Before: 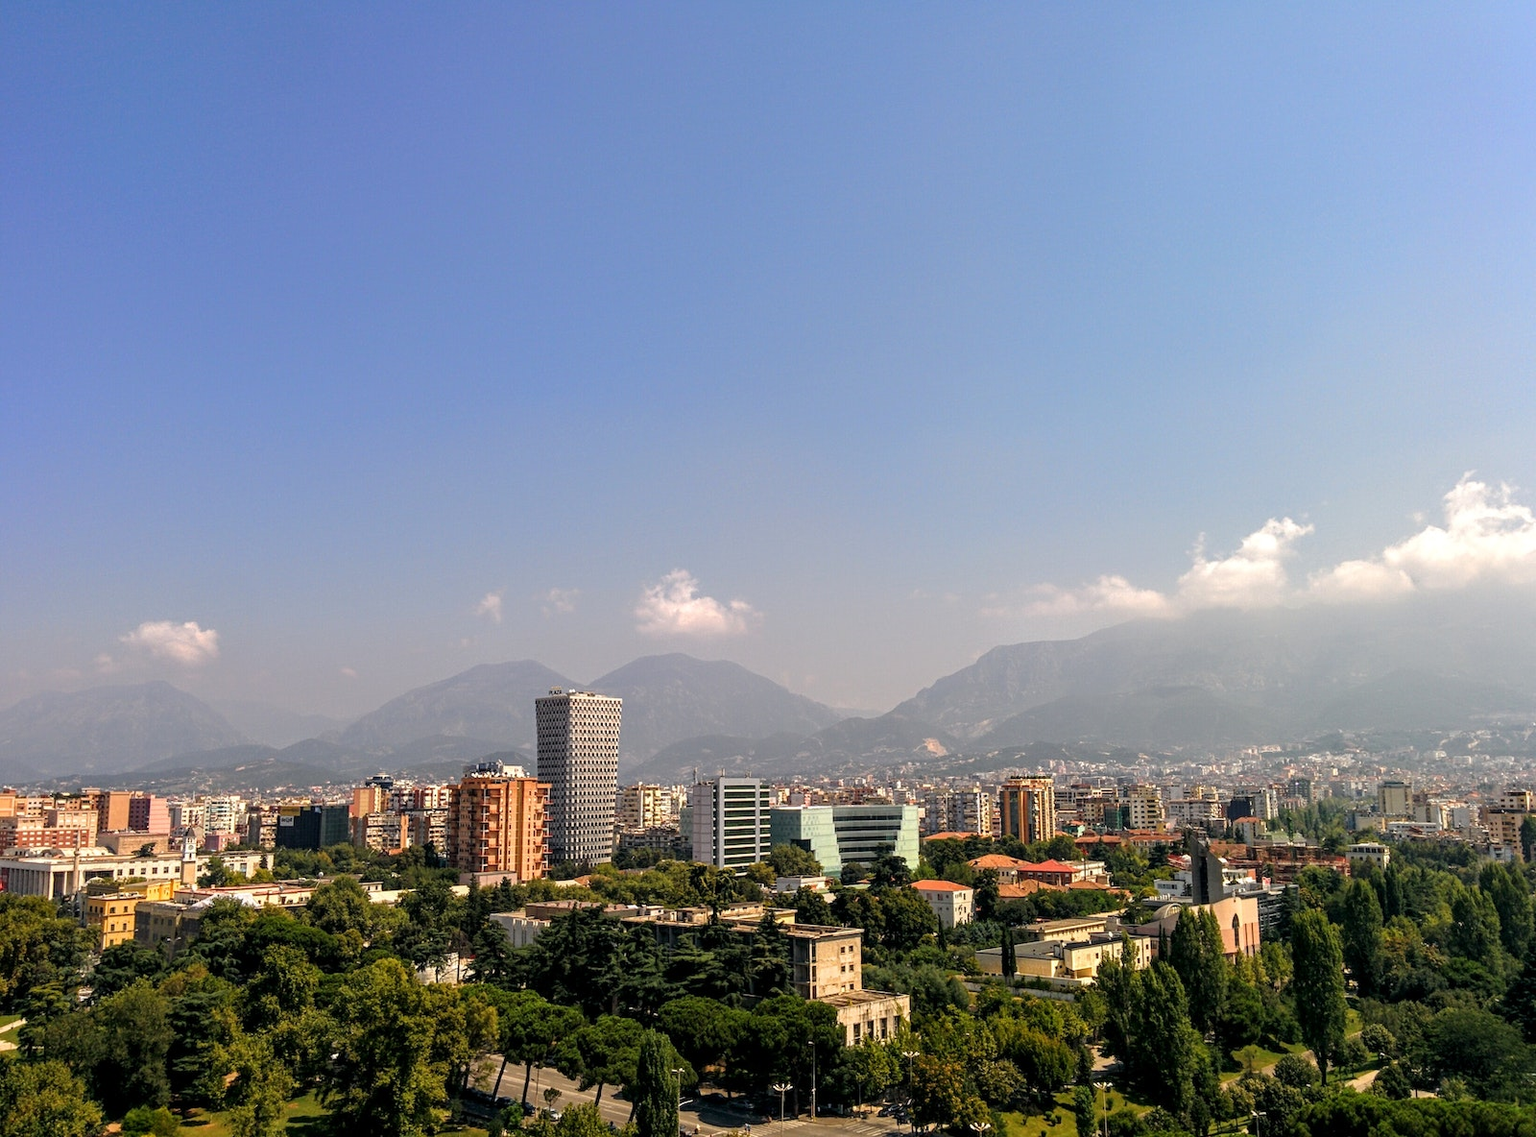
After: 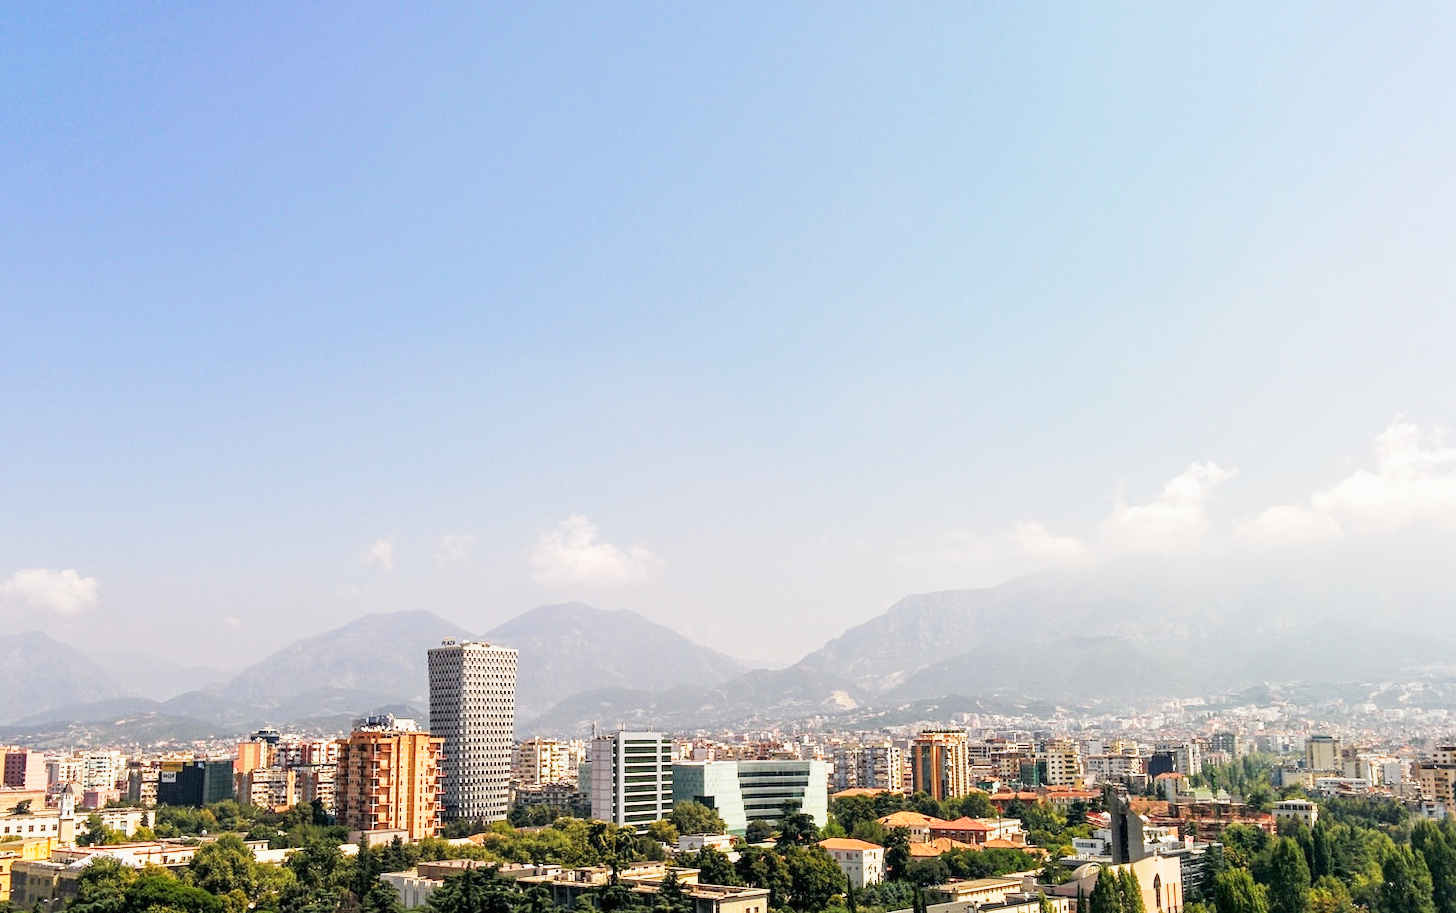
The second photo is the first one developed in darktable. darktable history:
exposure: black level correction 0, exposure 0.5 EV, compensate highlight preservation false
base curve: curves: ch0 [(0, 0) (0.088, 0.125) (0.176, 0.251) (0.354, 0.501) (0.613, 0.749) (1, 0.877)], preserve colors none
crop: left 8.155%, top 6.611%, bottom 15.385%
